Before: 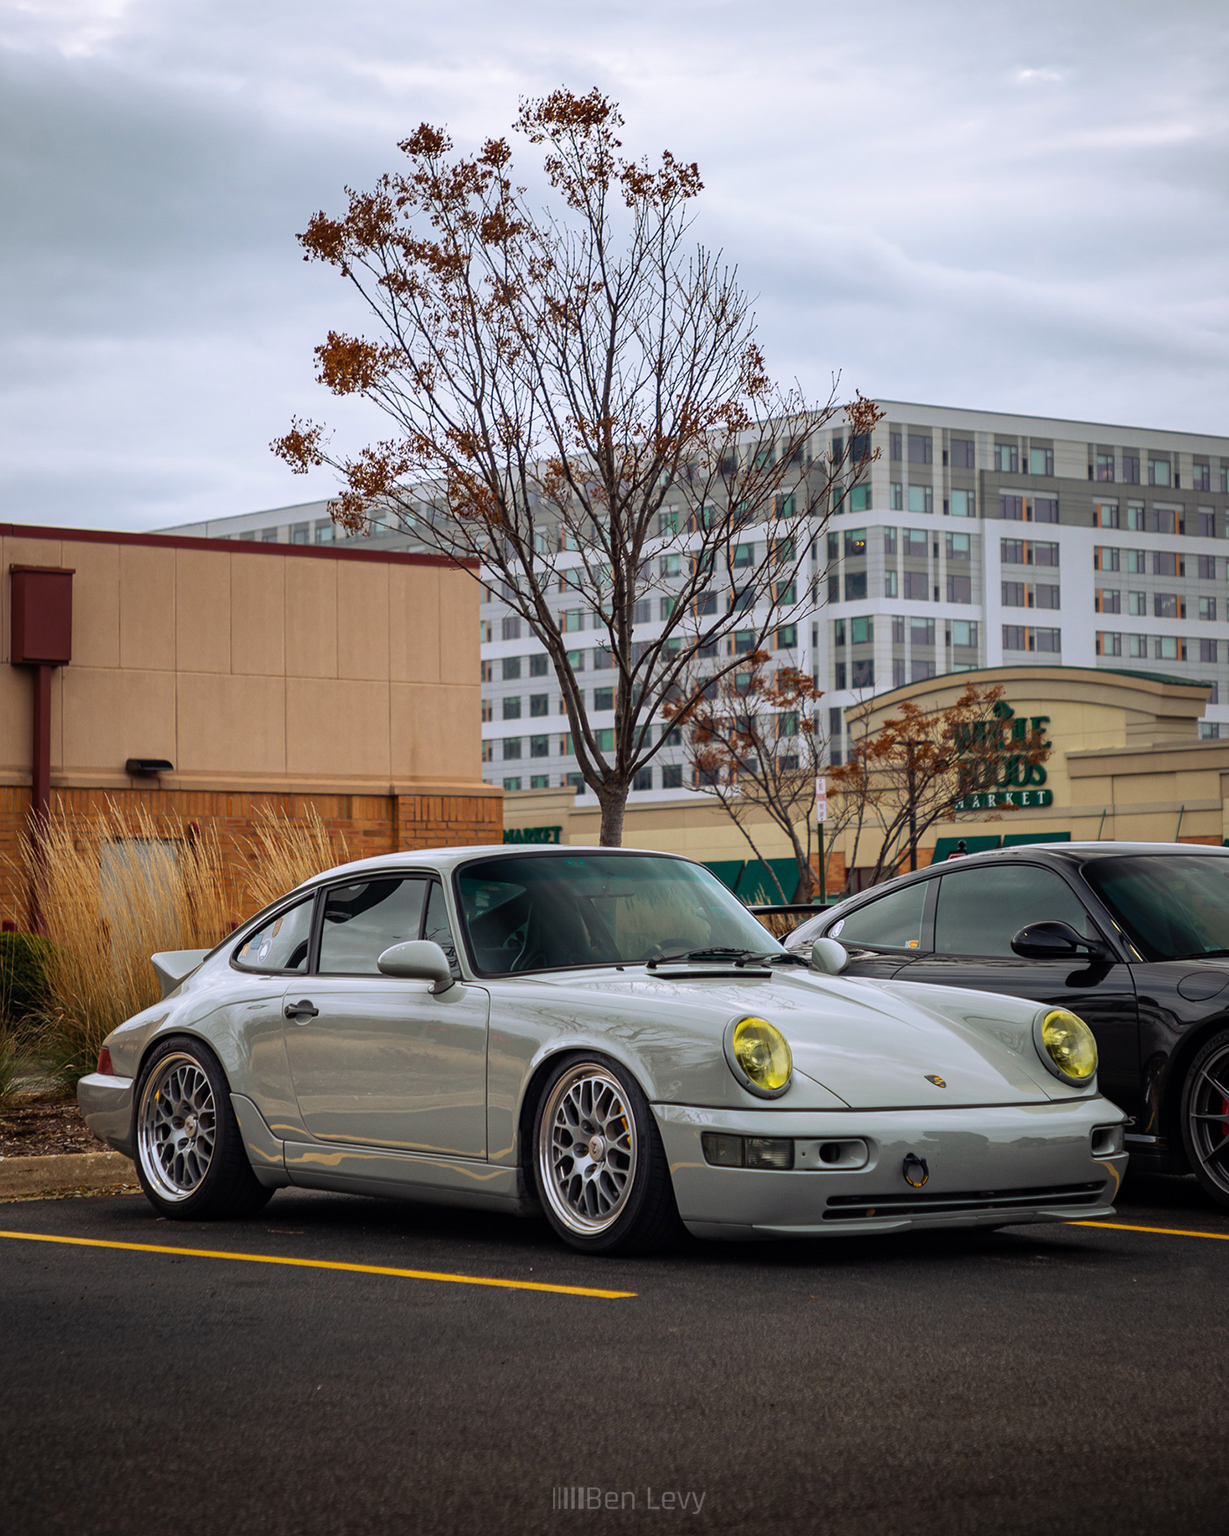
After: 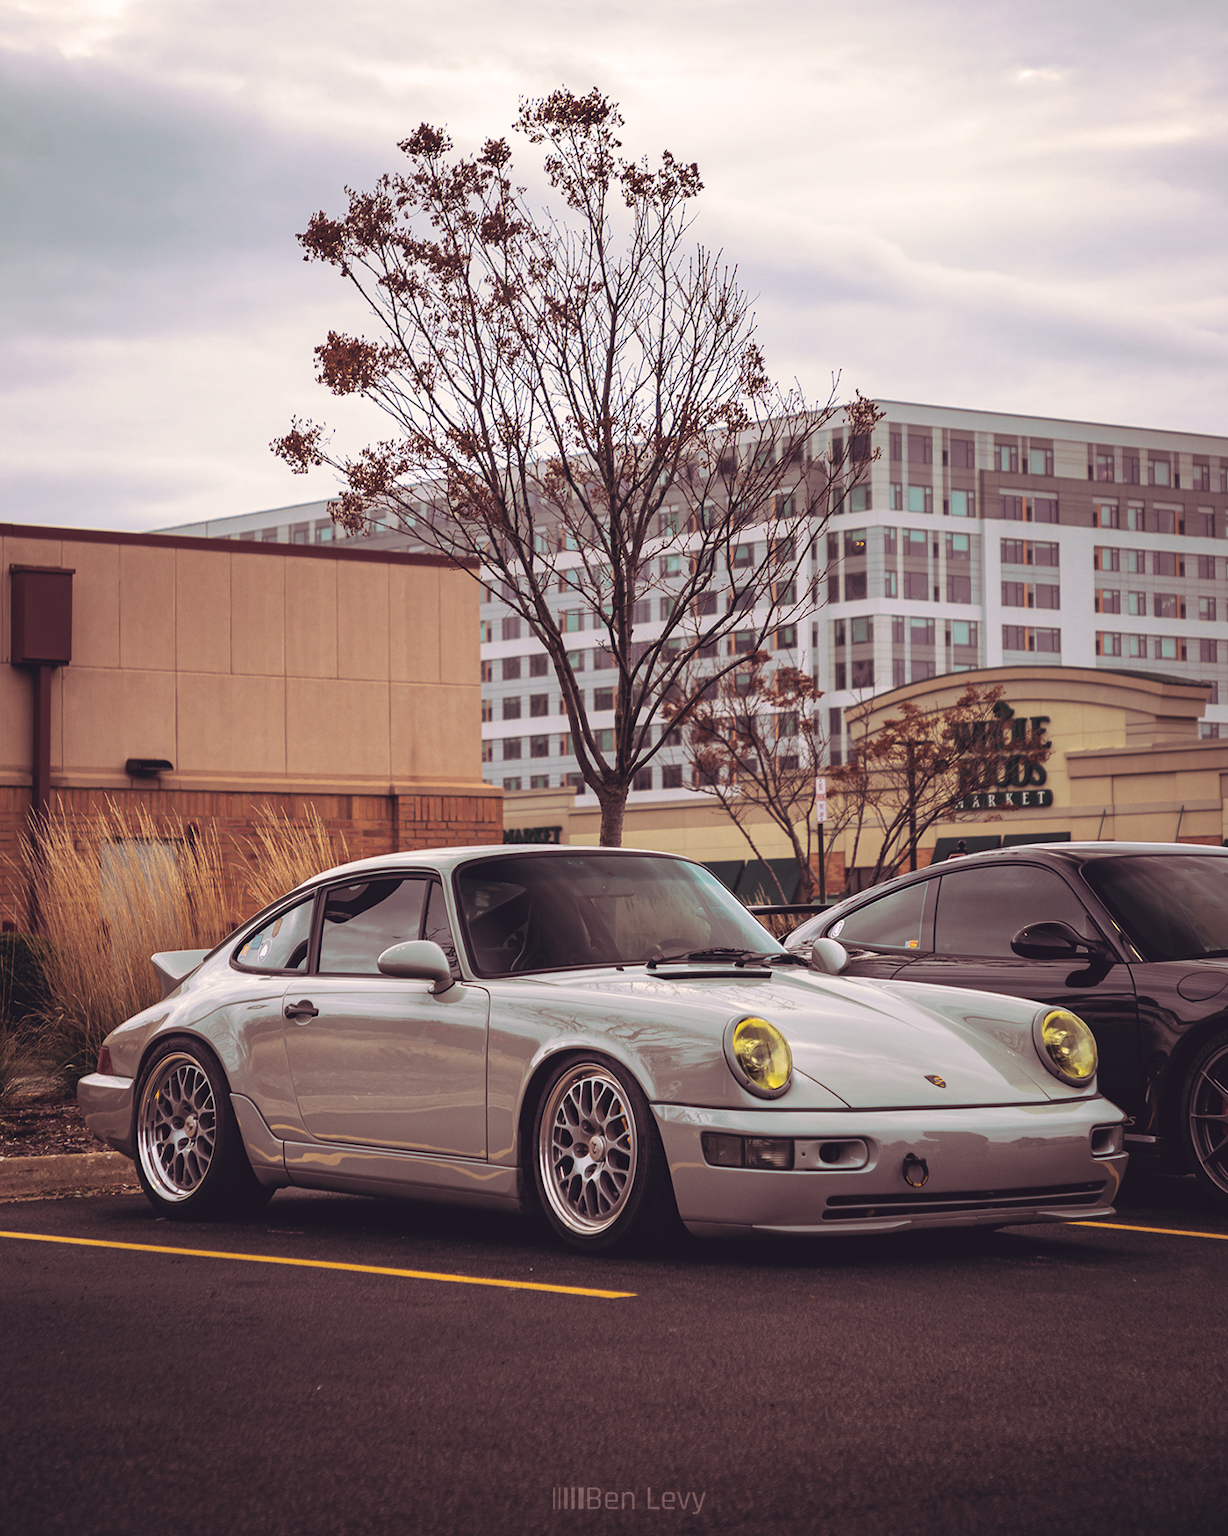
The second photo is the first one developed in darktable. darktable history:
split-toning: on, module defaults
color balance: lift [1.006, 0.985, 1.002, 1.015], gamma [1, 0.953, 1.008, 1.047], gain [1.076, 1.13, 1.004, 0.87]
